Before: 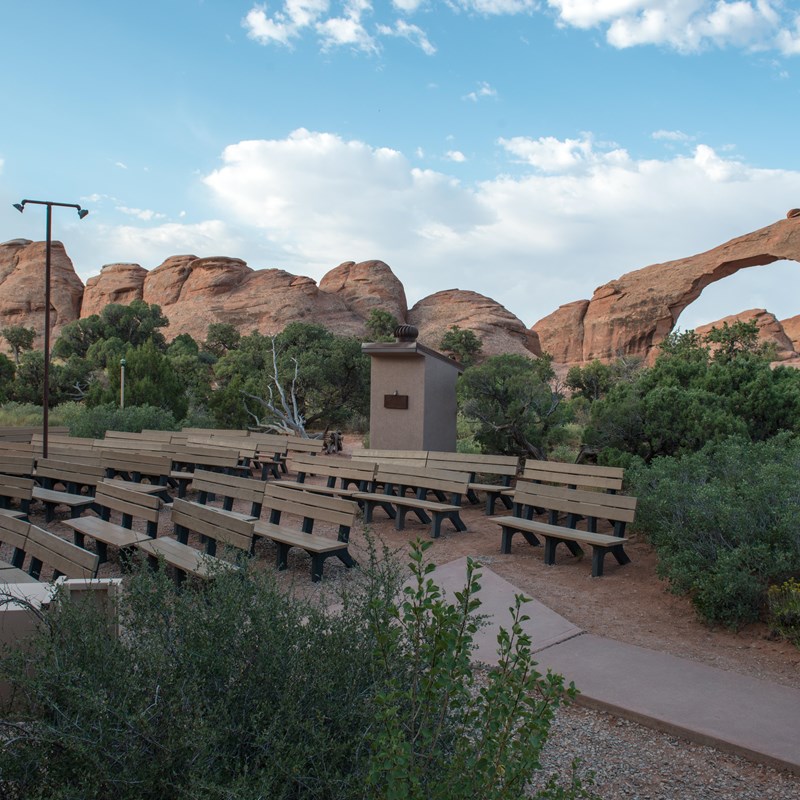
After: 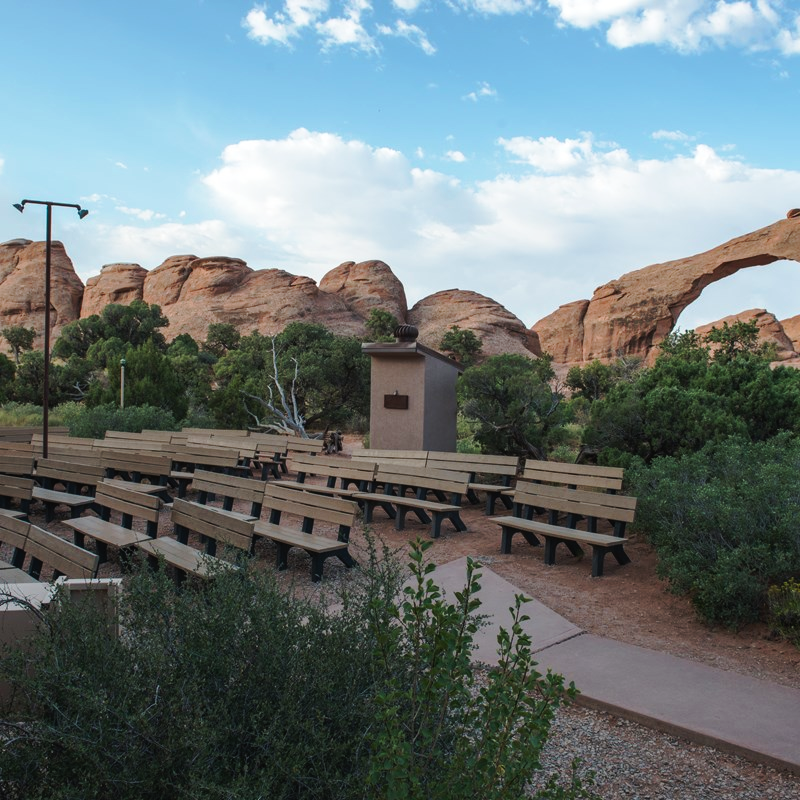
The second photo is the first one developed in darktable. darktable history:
tone curve: curves: ch0 [(0, 0.021) (0.059, 0.053) (0.212, 0.18) (0.337, 0.304) (0.495, 0.505) (0.725, 0.731) (0.89, 0.919) (1, 1)]; ch1 [(0, 0) (0.094, 0.081) (0.311, 0.282) (0.421, 0.417) (0.479, 0.475) (0.54, 0.55) (0.615, 0.65) (0.683, 0.688) (1, 1)]; ch2 [(0, 0) (0.257, 0.217) (0.44, 0.431) (0.498, 0.507) (0.603, 0.598) (1, 1)], preserve colors none
